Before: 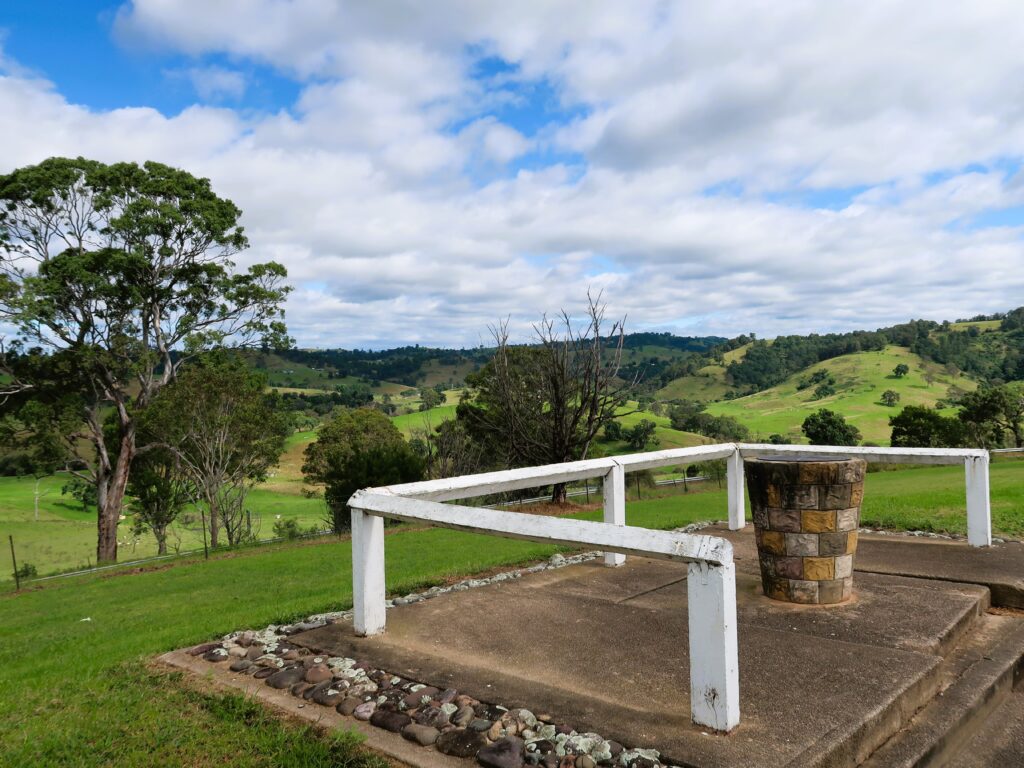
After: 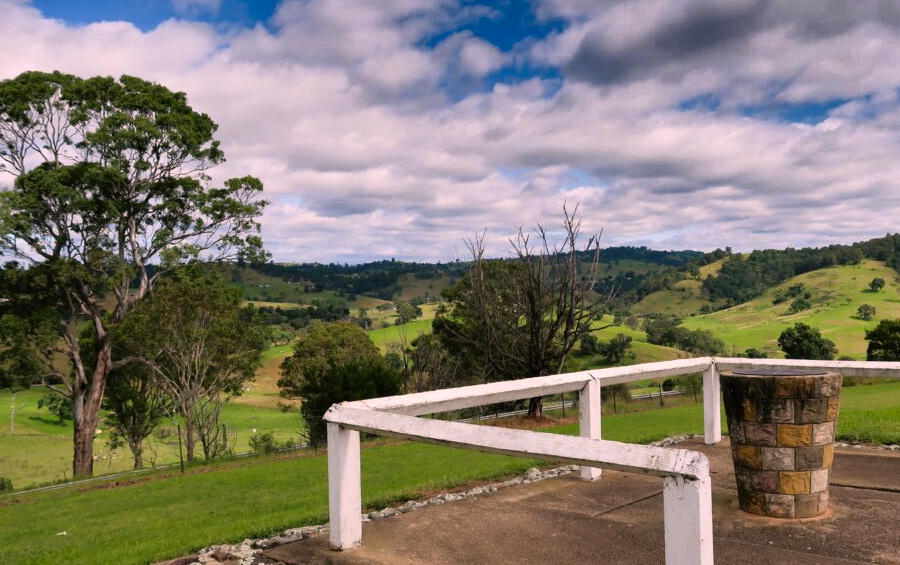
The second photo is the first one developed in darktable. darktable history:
shadows and highlights: shadows 19.13, highlights -83.41, soften with gaussian
color correction: highlights a* 12.23, highlights b* 5.41
crop and rotate: left 2.425%, top 11.305%, right 9.6%, bottom 15.08%
